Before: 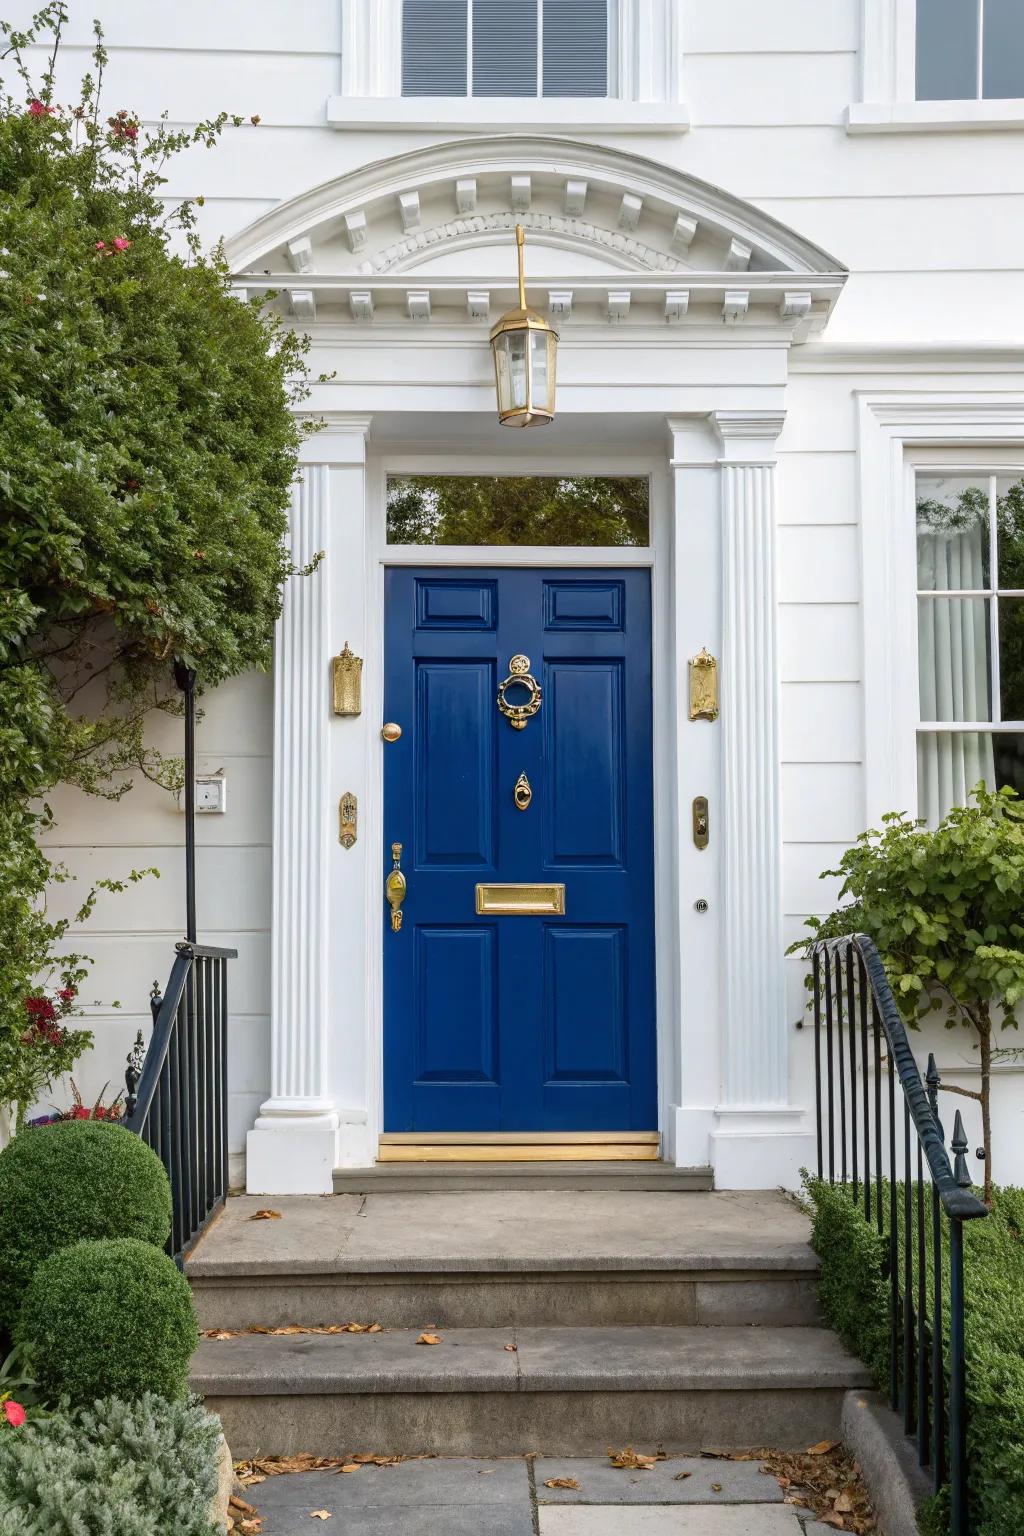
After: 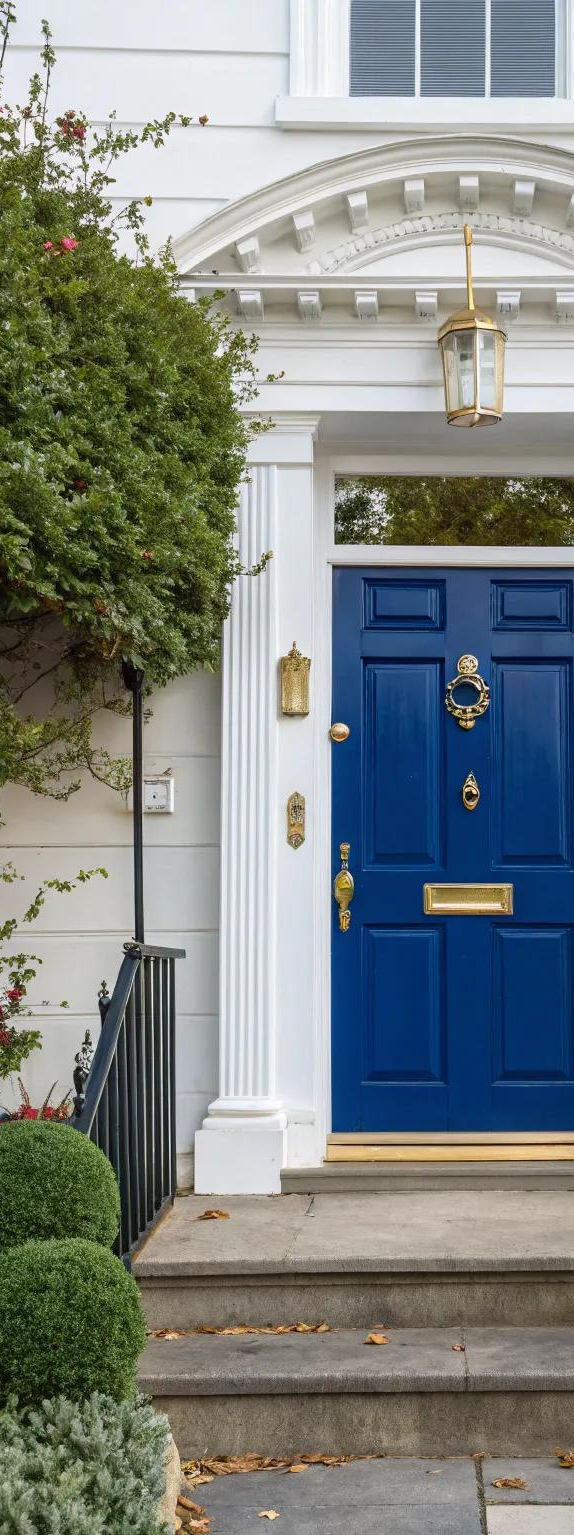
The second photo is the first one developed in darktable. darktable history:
crop: left 5.162%, right 38.762%
